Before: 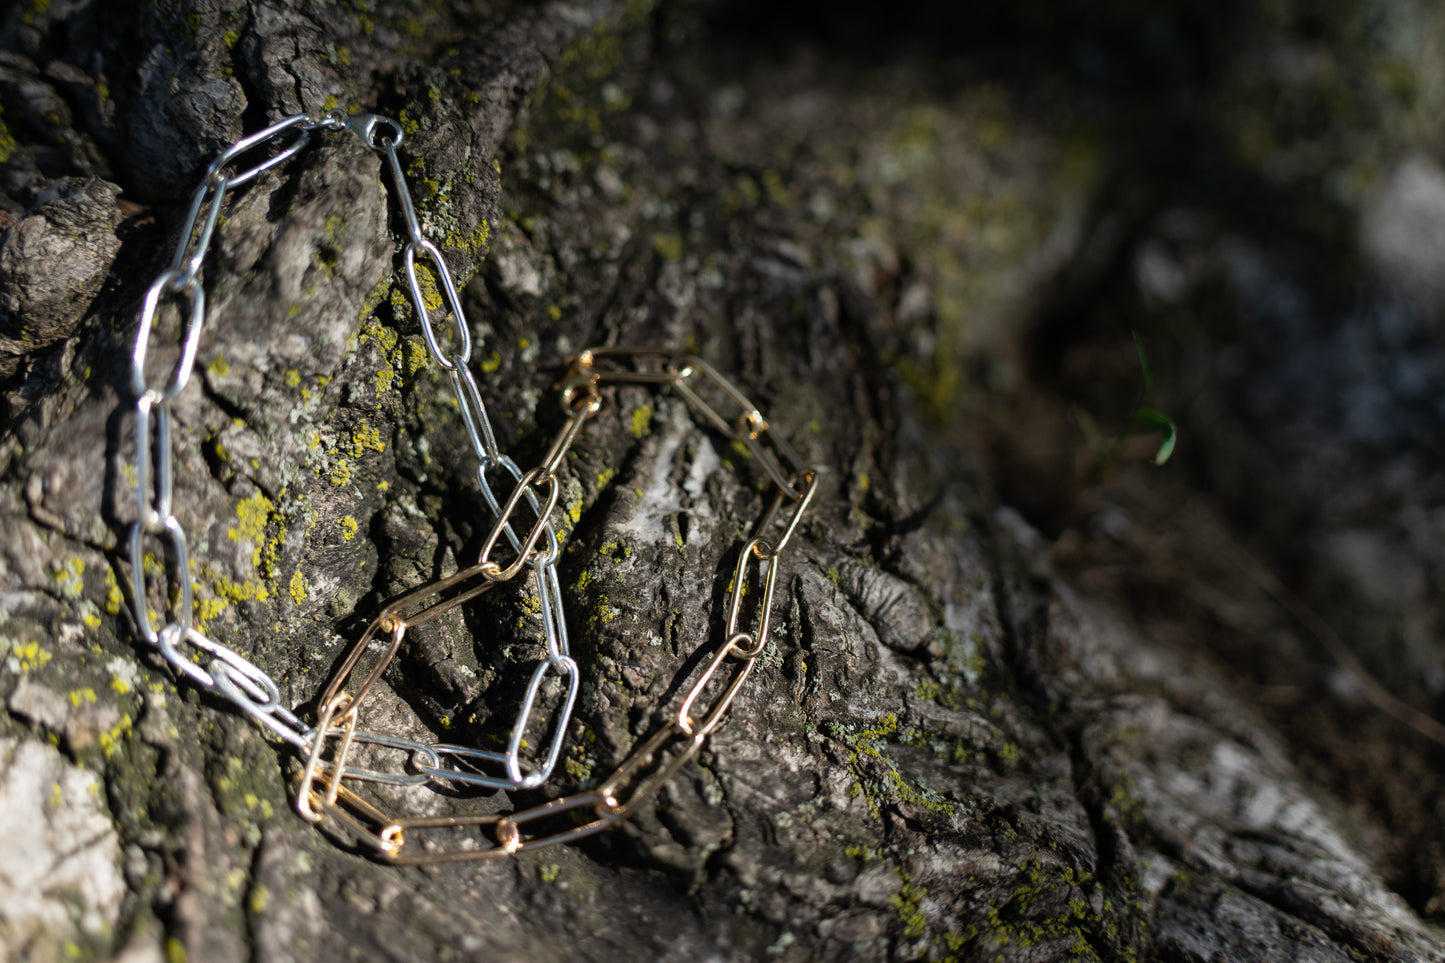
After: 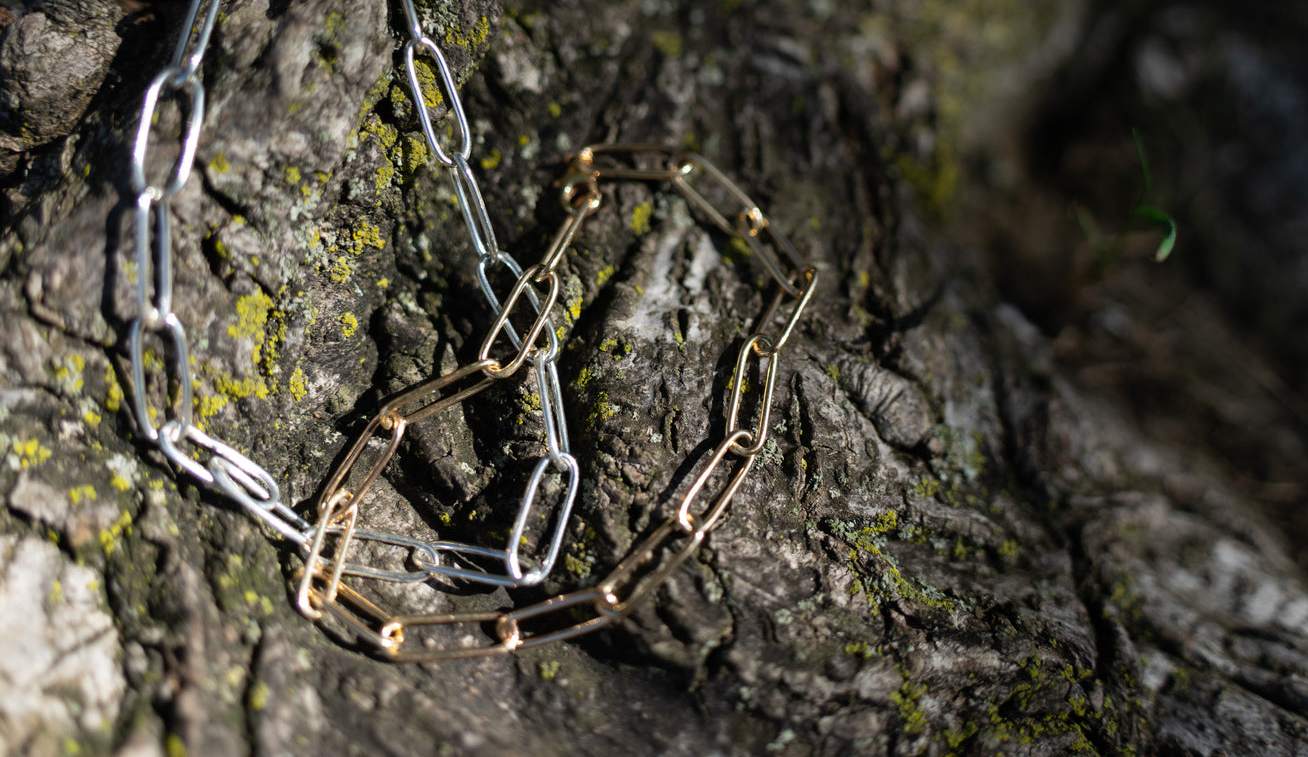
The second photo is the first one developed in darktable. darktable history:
crop: top 21.128%, right 9.439%, bottom 0.219%
